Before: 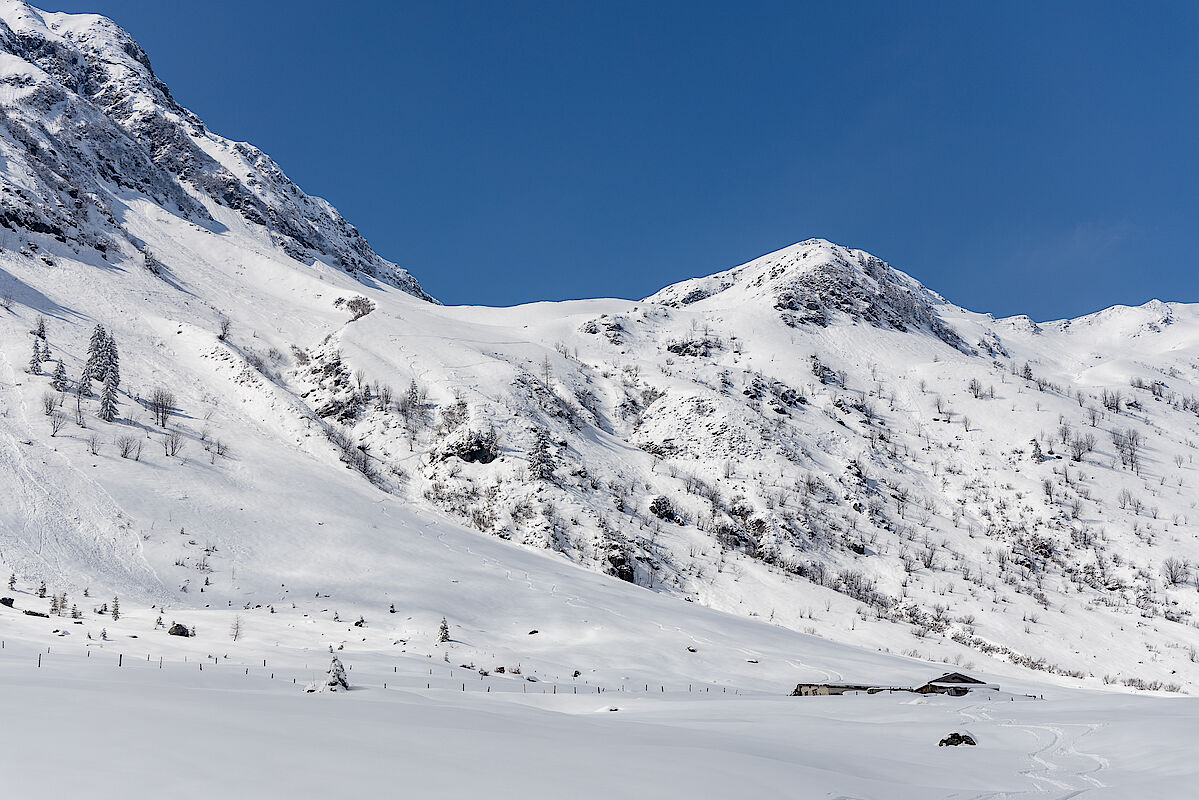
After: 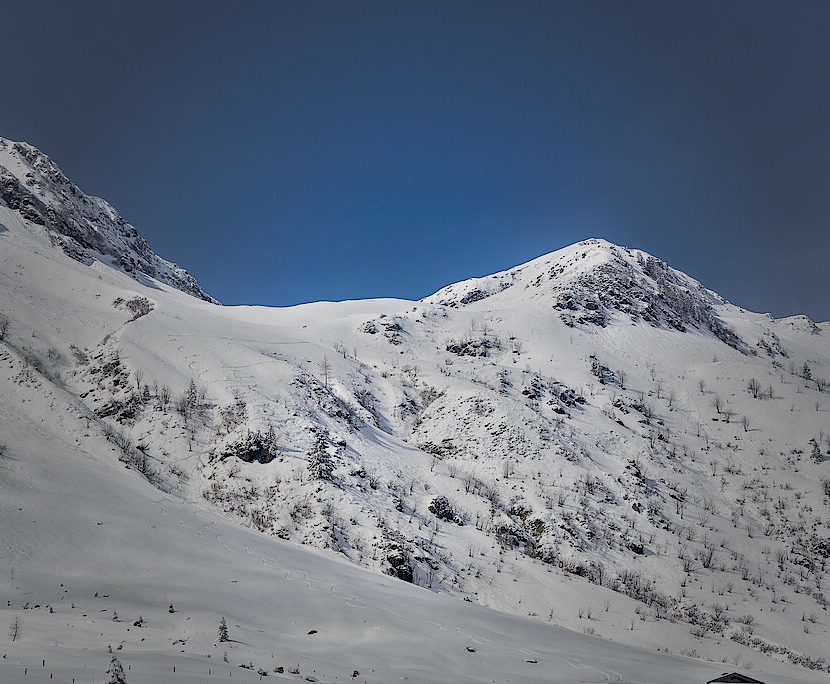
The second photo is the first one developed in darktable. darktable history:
crop: left 18.515%, right 12.19%, bottom 14.409%
vignetting: fall-off start 33.1%, fall-off radius 64.43%, width/height ratio 0.955
tone equalizer: -7 EV -0.64 EV, -6 EV 0.978 EV, -5 EV -0.471 EV, -4 EV 0.43 EV, -3 EV 0.442 EV, -2 EV 0.179 EV, -1 EV -0.175 EV, +0 EV -0.419 EV
